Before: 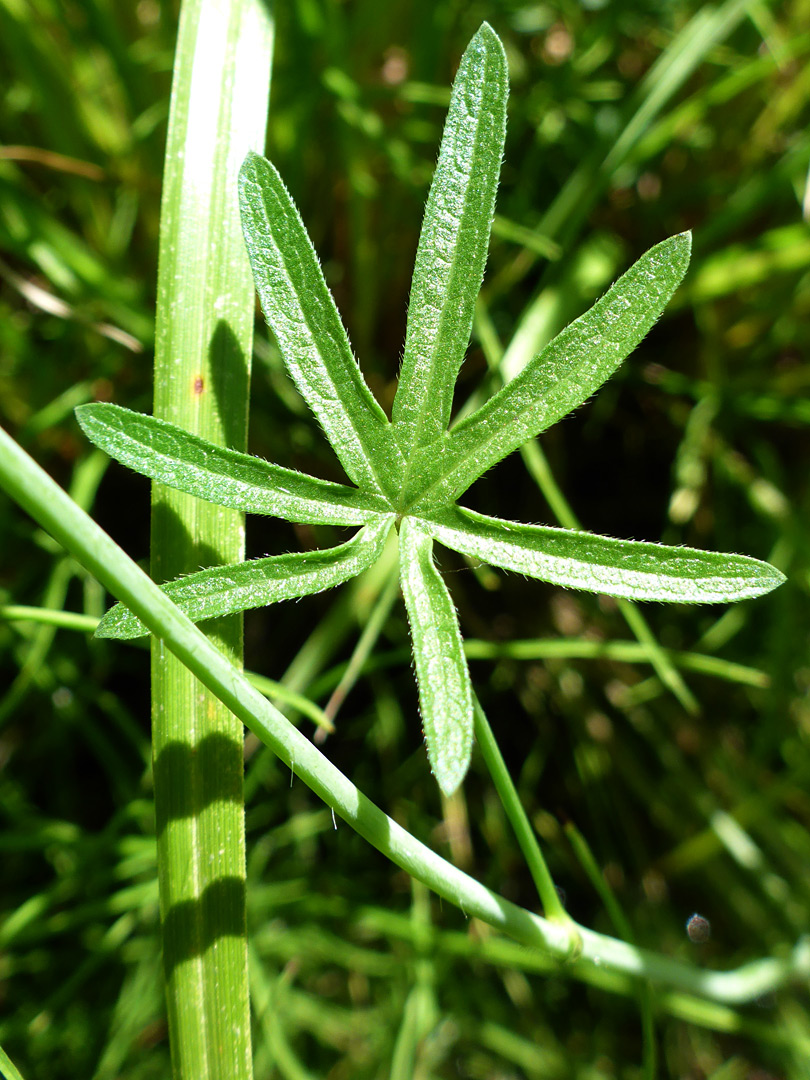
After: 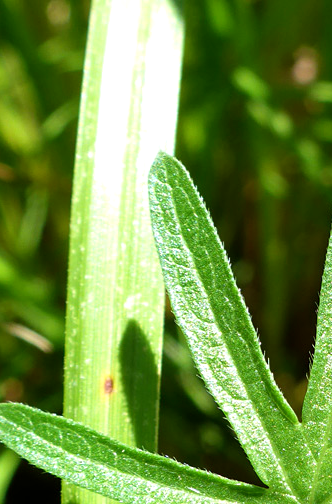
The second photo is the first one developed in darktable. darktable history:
exposure: black level correction 0.001, exposure 0.145 EV, compensate highlight preservation false
crop and rotate: left 11.186%, top 0.055%, right 47.804%, bottom 53.263%
